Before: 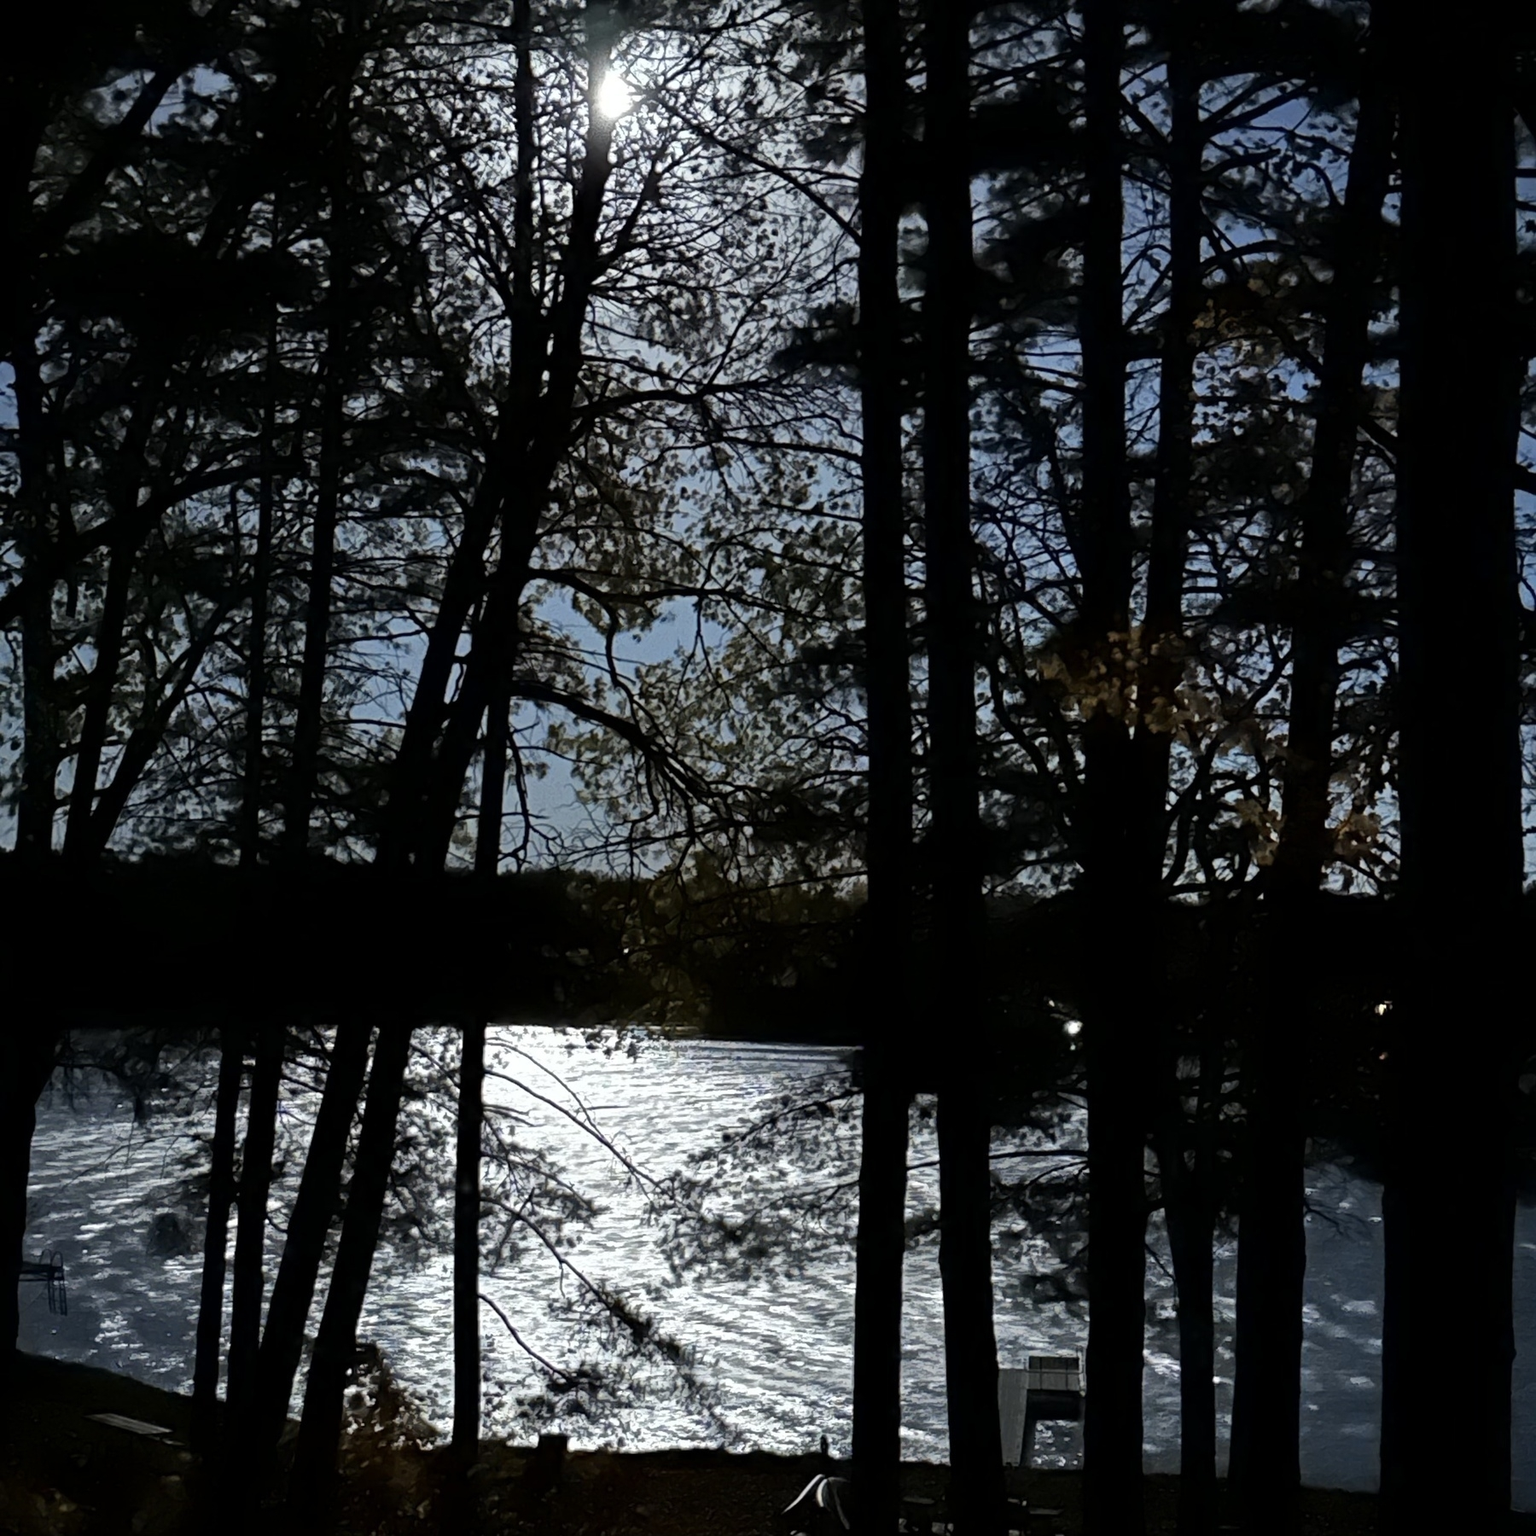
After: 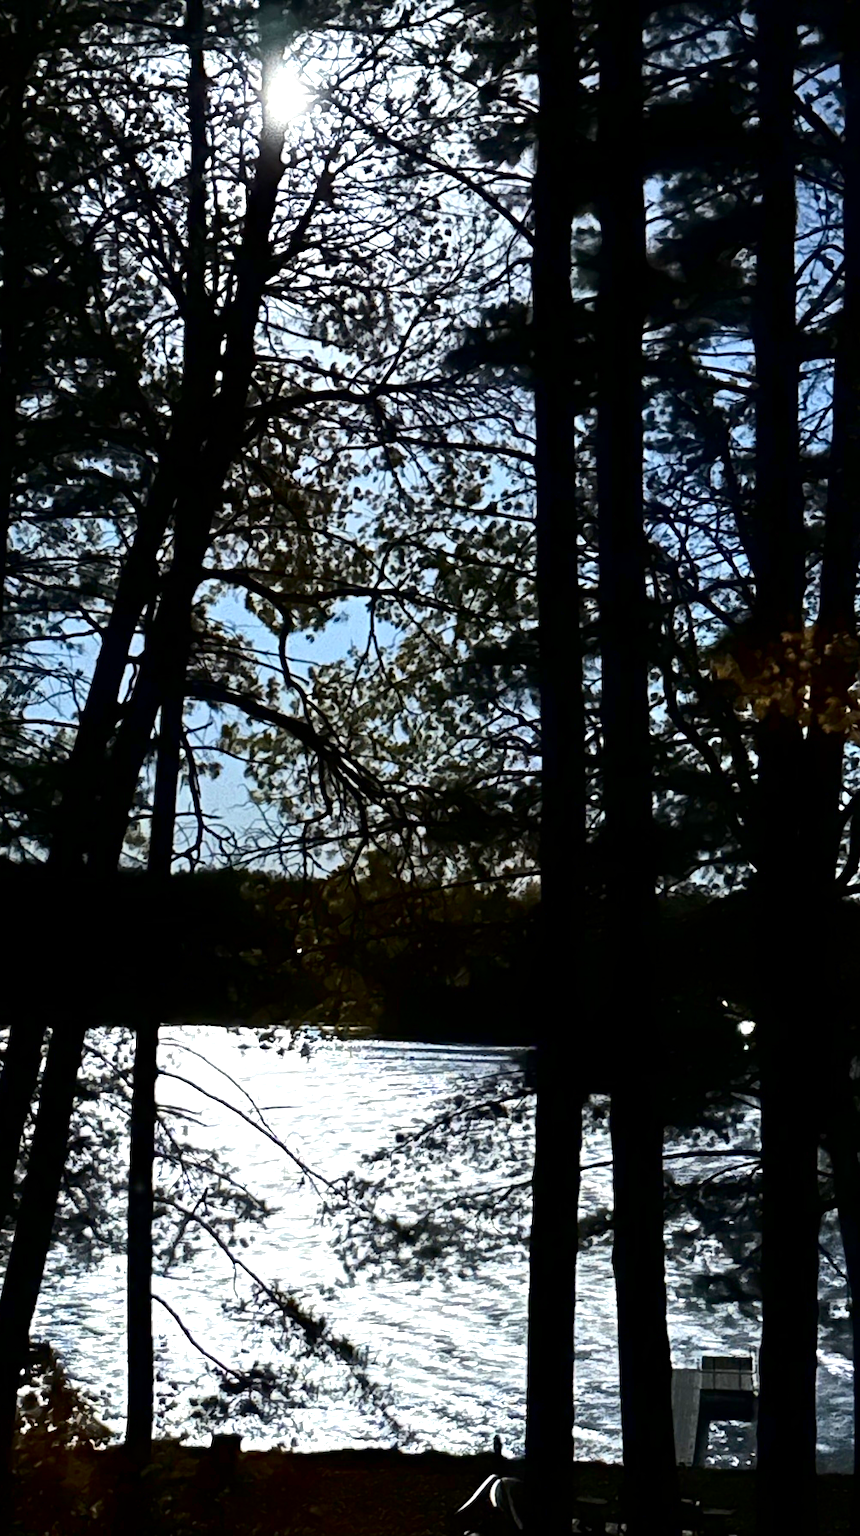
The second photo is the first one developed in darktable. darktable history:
crop: left 21.316%, right 22.666%
tone equalizer: on, module defaults
exposure: black level correction 0, exposure 1.001 EV, compensate exposure bias true, compensate highlight preservation false
contrast brightness saturation: contrast 0.197, brightness -0.113, saturation 0.102
